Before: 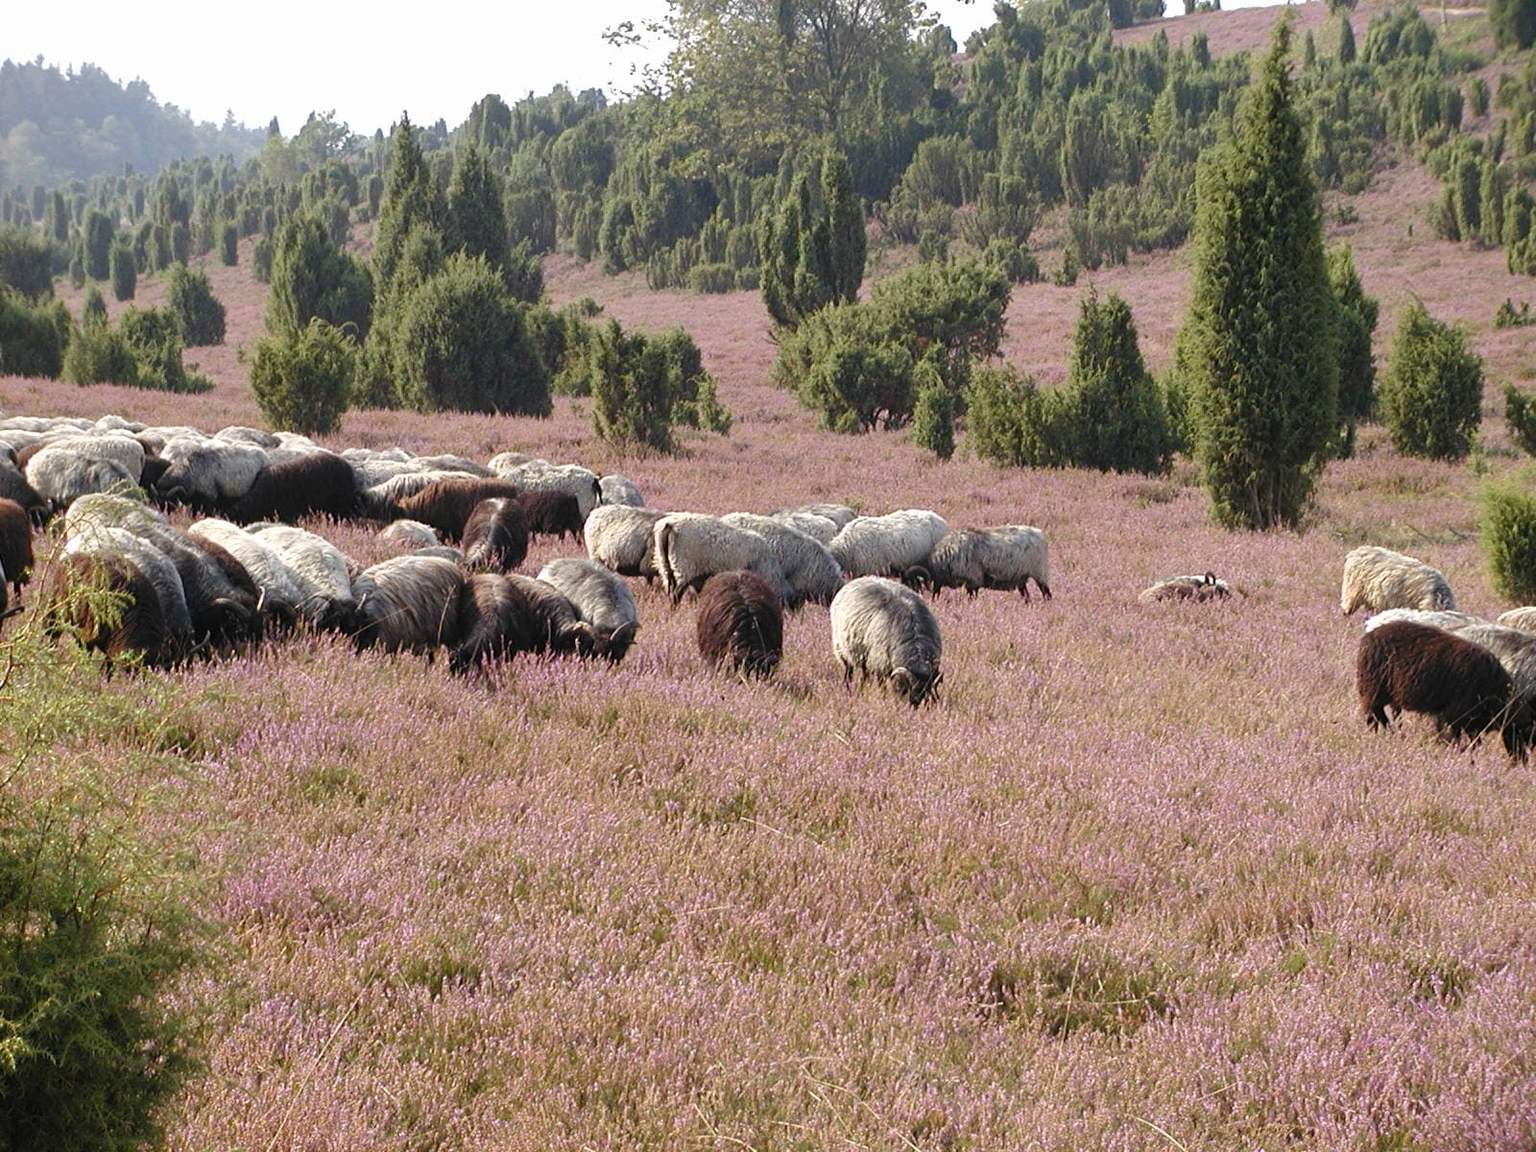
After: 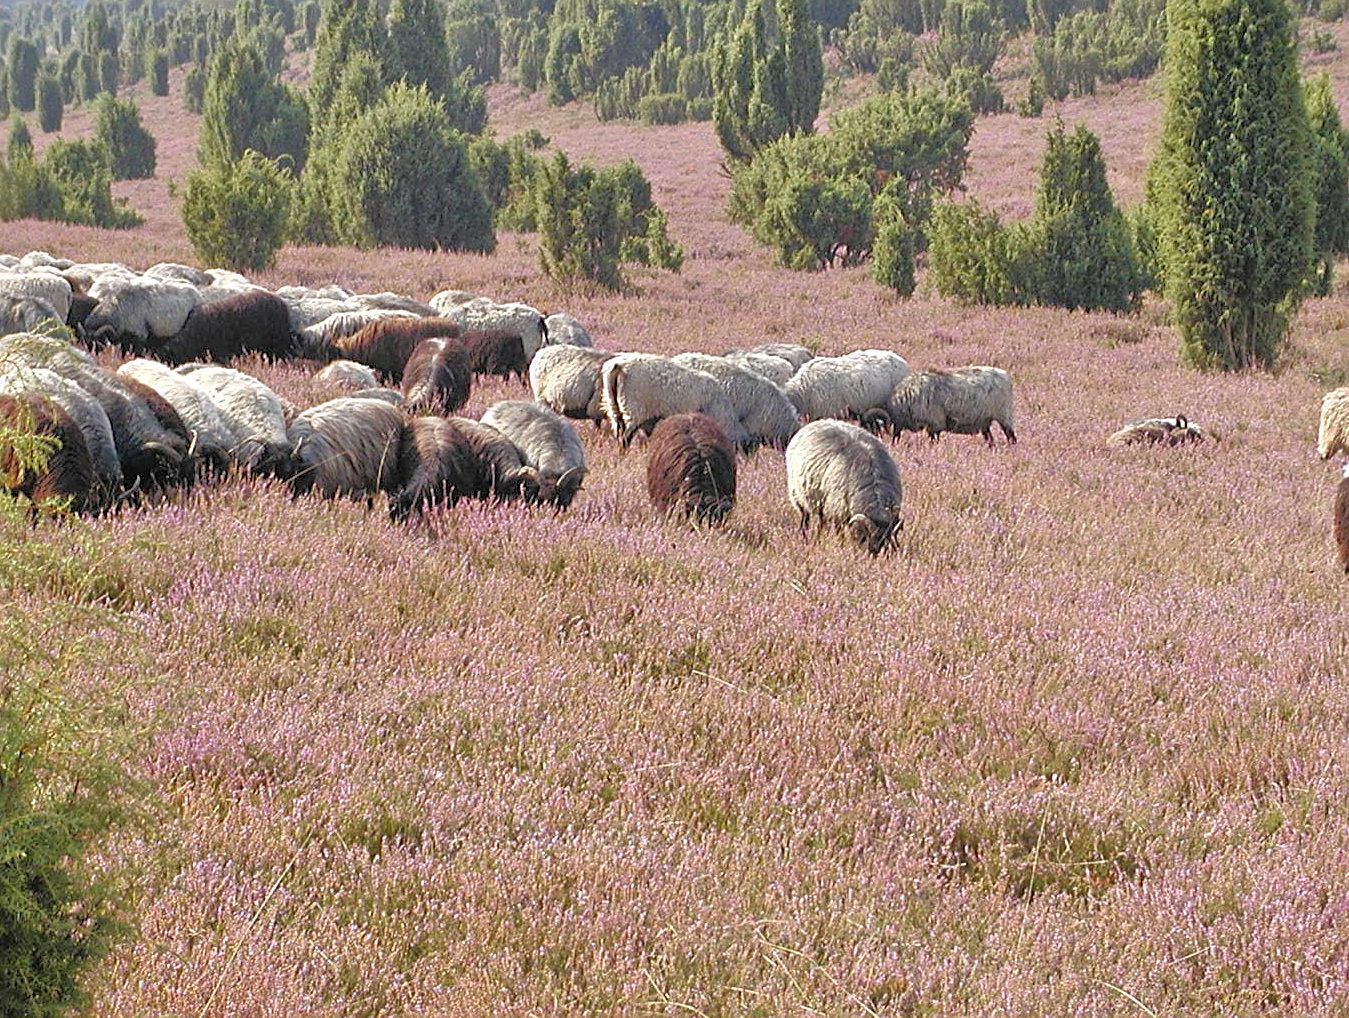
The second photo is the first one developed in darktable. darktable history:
tone equalizer: -7 EV 0.16 EV, -6 EV 0.613 EV, -5 EV 1.14 EV, -4 EV 1.36 EV, -3 EV 1.17 EV, -2 EV 0.6 EV, -1 EV 0.159 EV, smoothing 1
sharpen: on, module defaults
crop and rotate: left 4.97%, top 15.156%, right 10.707%
